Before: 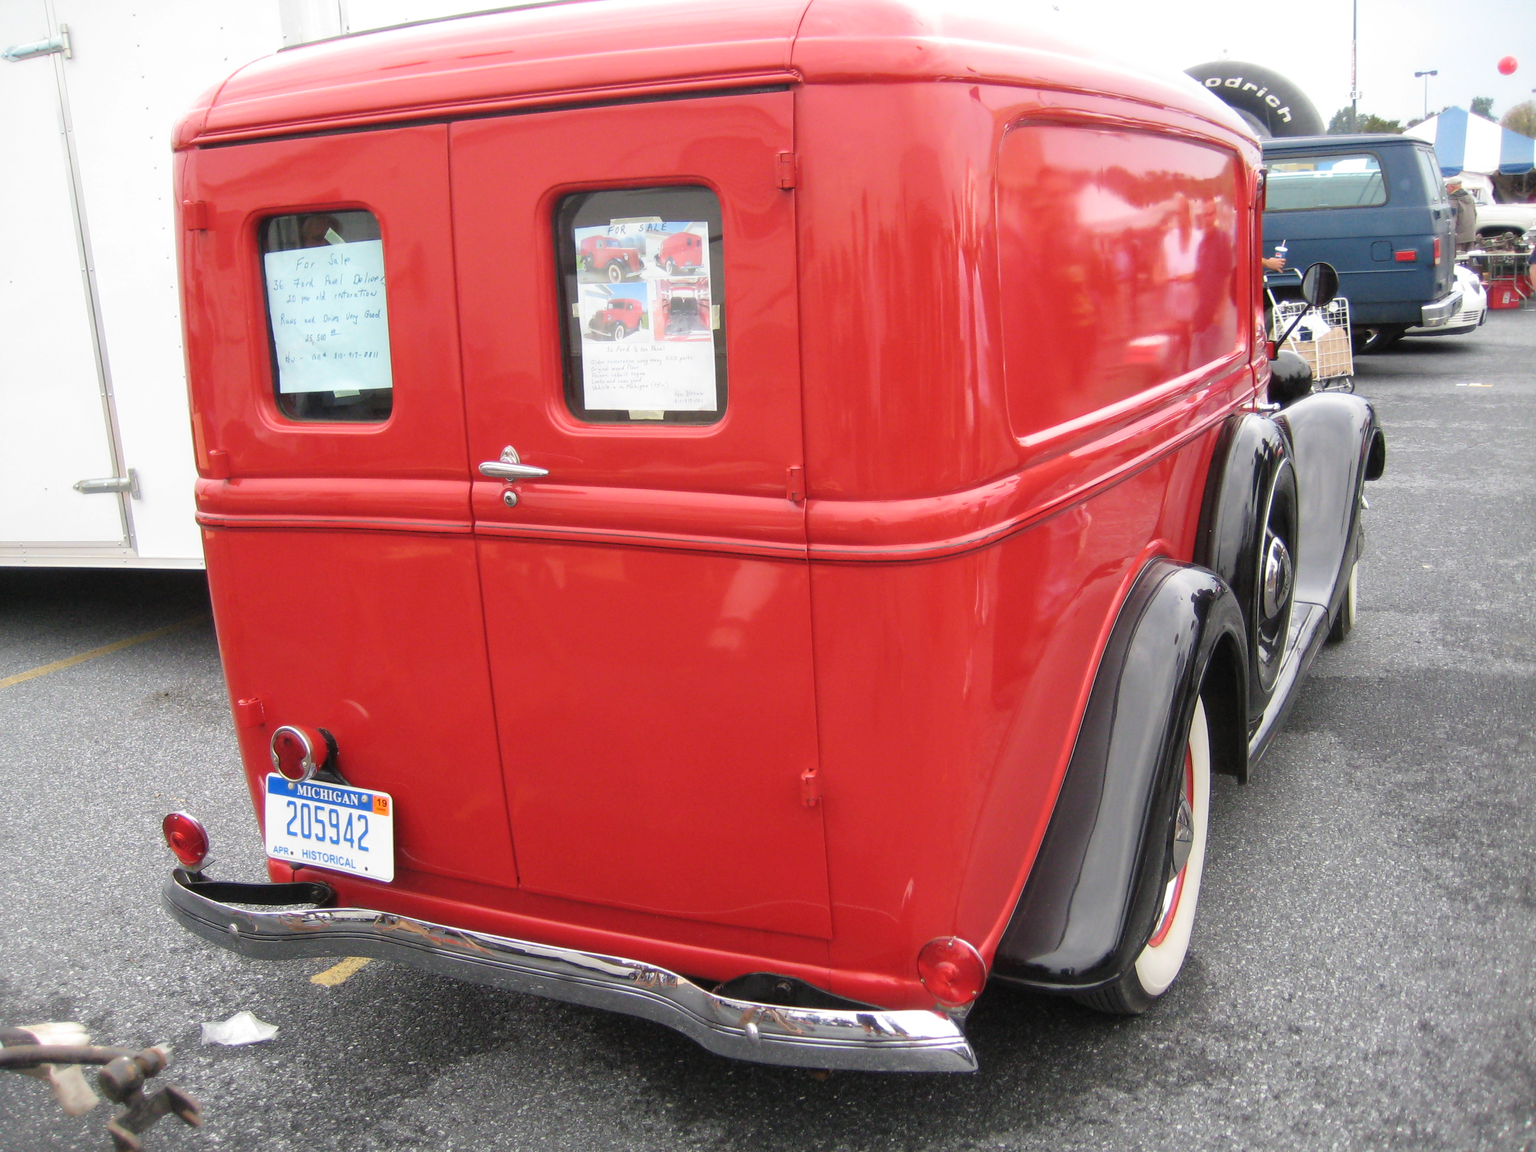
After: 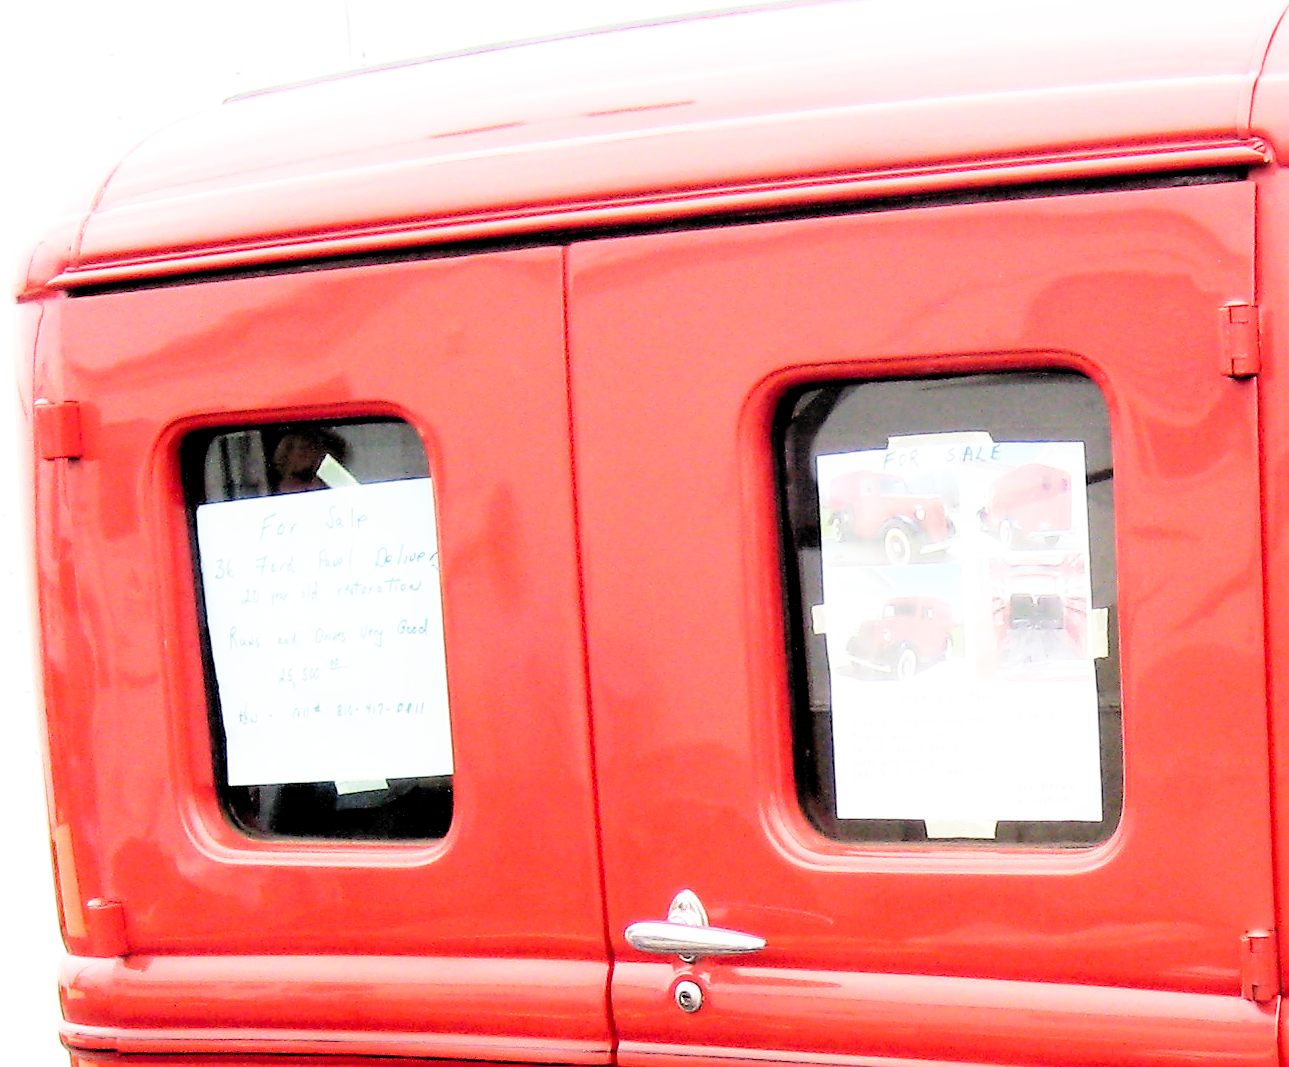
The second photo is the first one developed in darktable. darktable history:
base curve: curves: ch0 [(0, 0) (0.012, 0.01) (0.073, 0.168) (0.31, 0.711) (0.645, 0.957) (1, 1)], preserve colors none
rgb levels: levels [[0.034, 0.472, 0.904], [0, 0.5, 1], [0, 0.5, 1]]
crop and rotate: left 10.817%, top 0.062%, right 47.194%, bottom 53.626%
sharpen: radius 1.458, amount 0.398, threshold 1.271
